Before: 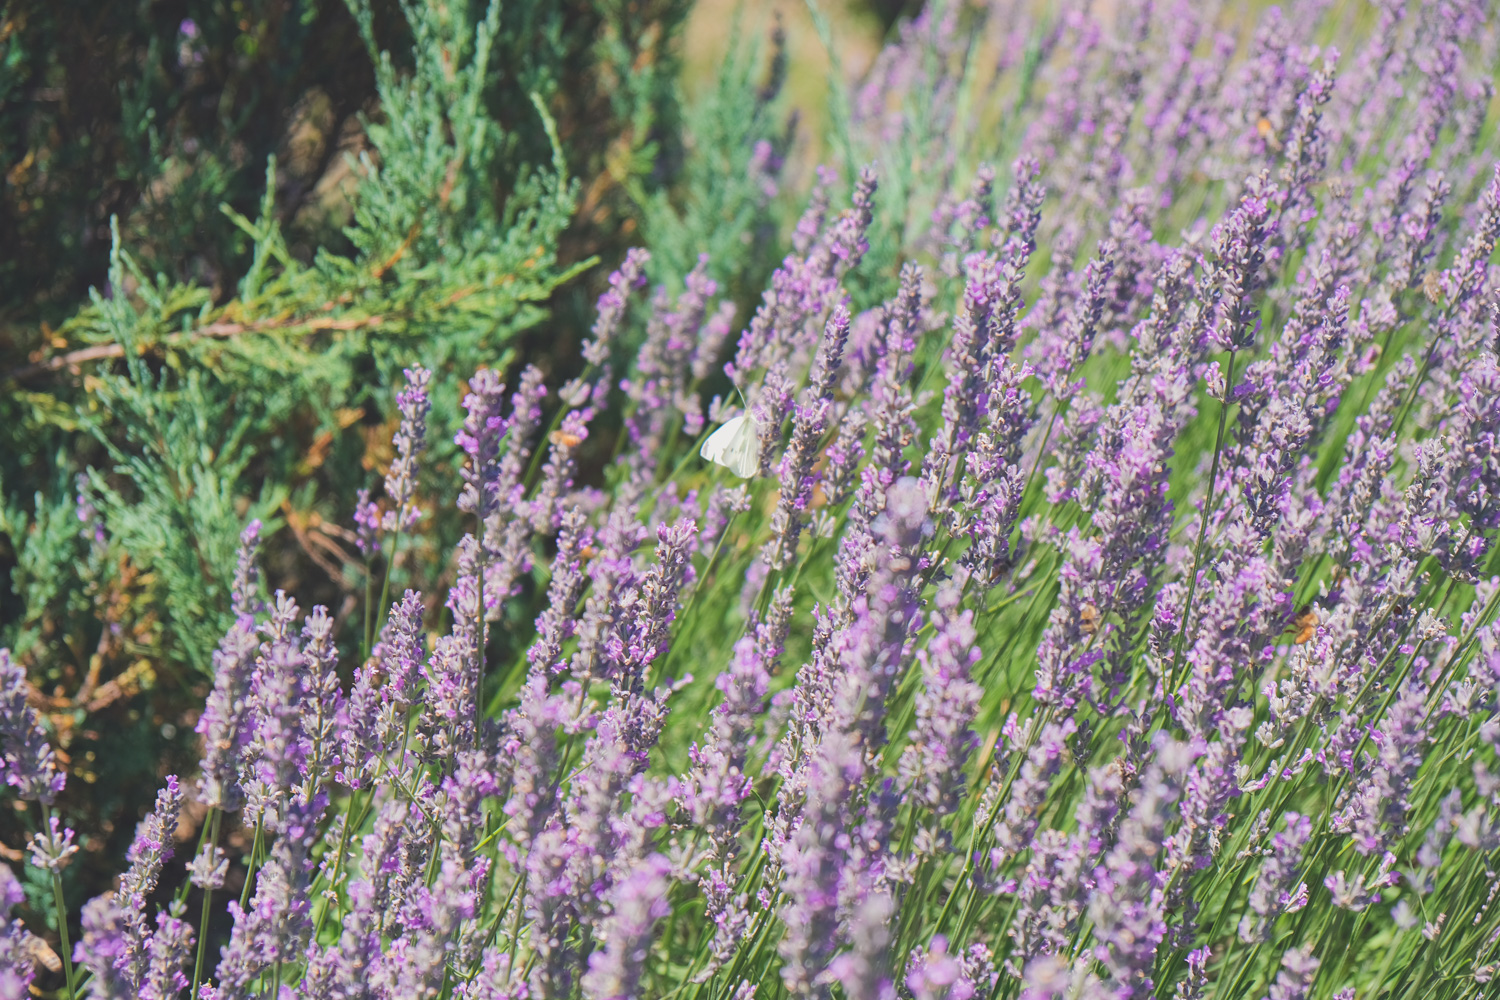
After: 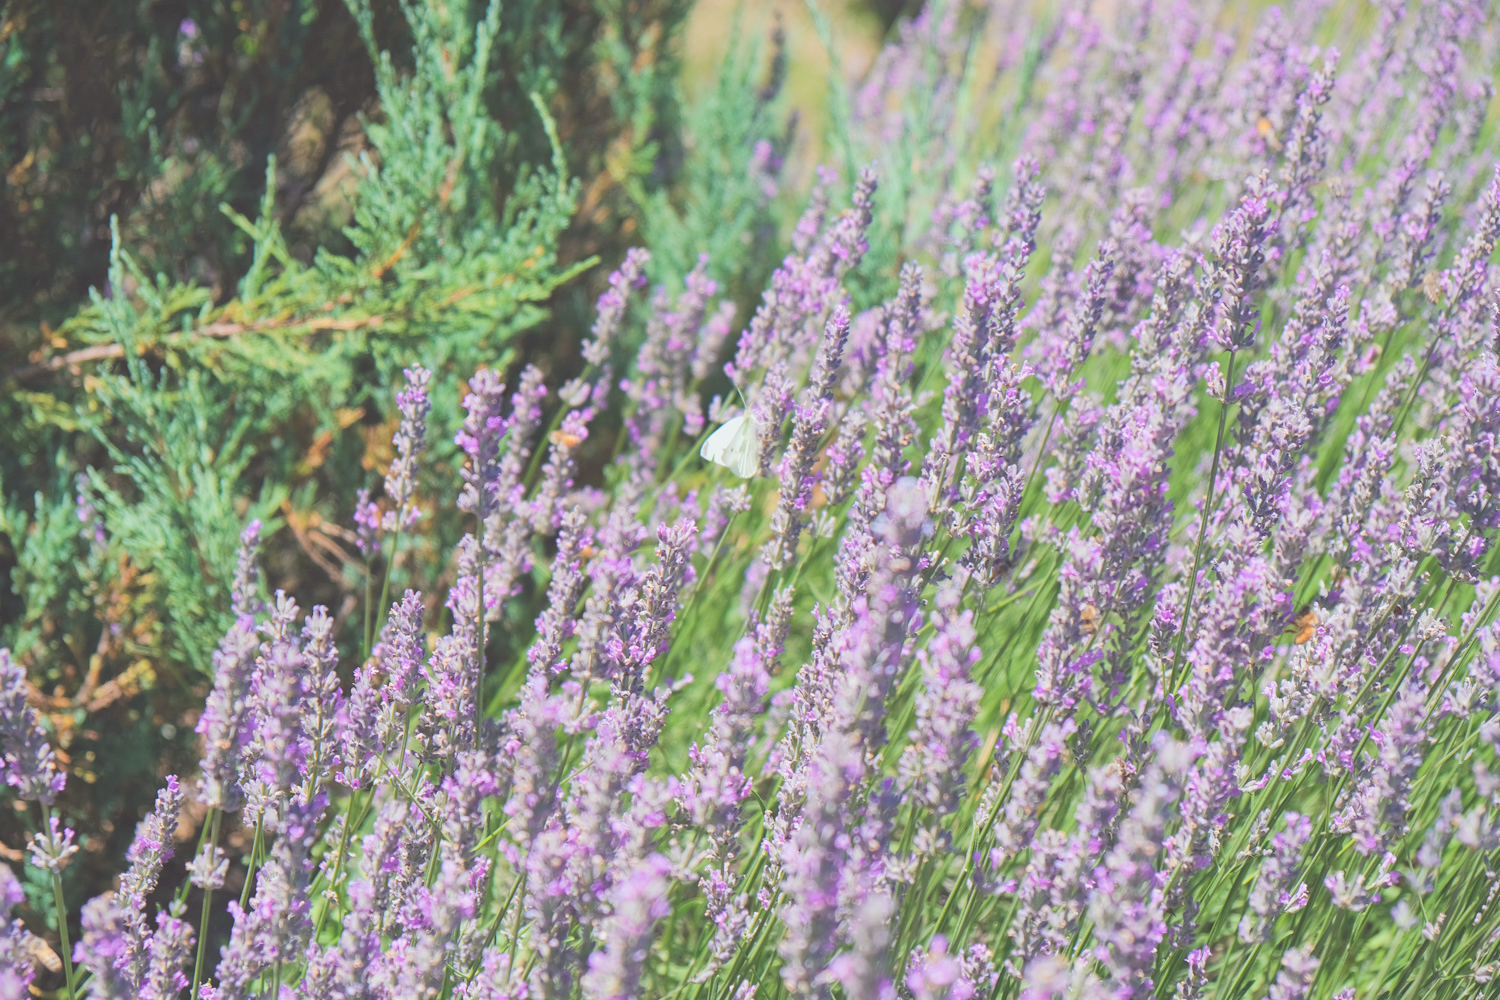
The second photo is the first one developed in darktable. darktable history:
color correction: highlights a* -2.73, highlights b* -2.09, shadows a* 2.41, shadows b* 2.73
contrast brightness saturation: brightness 0.15
